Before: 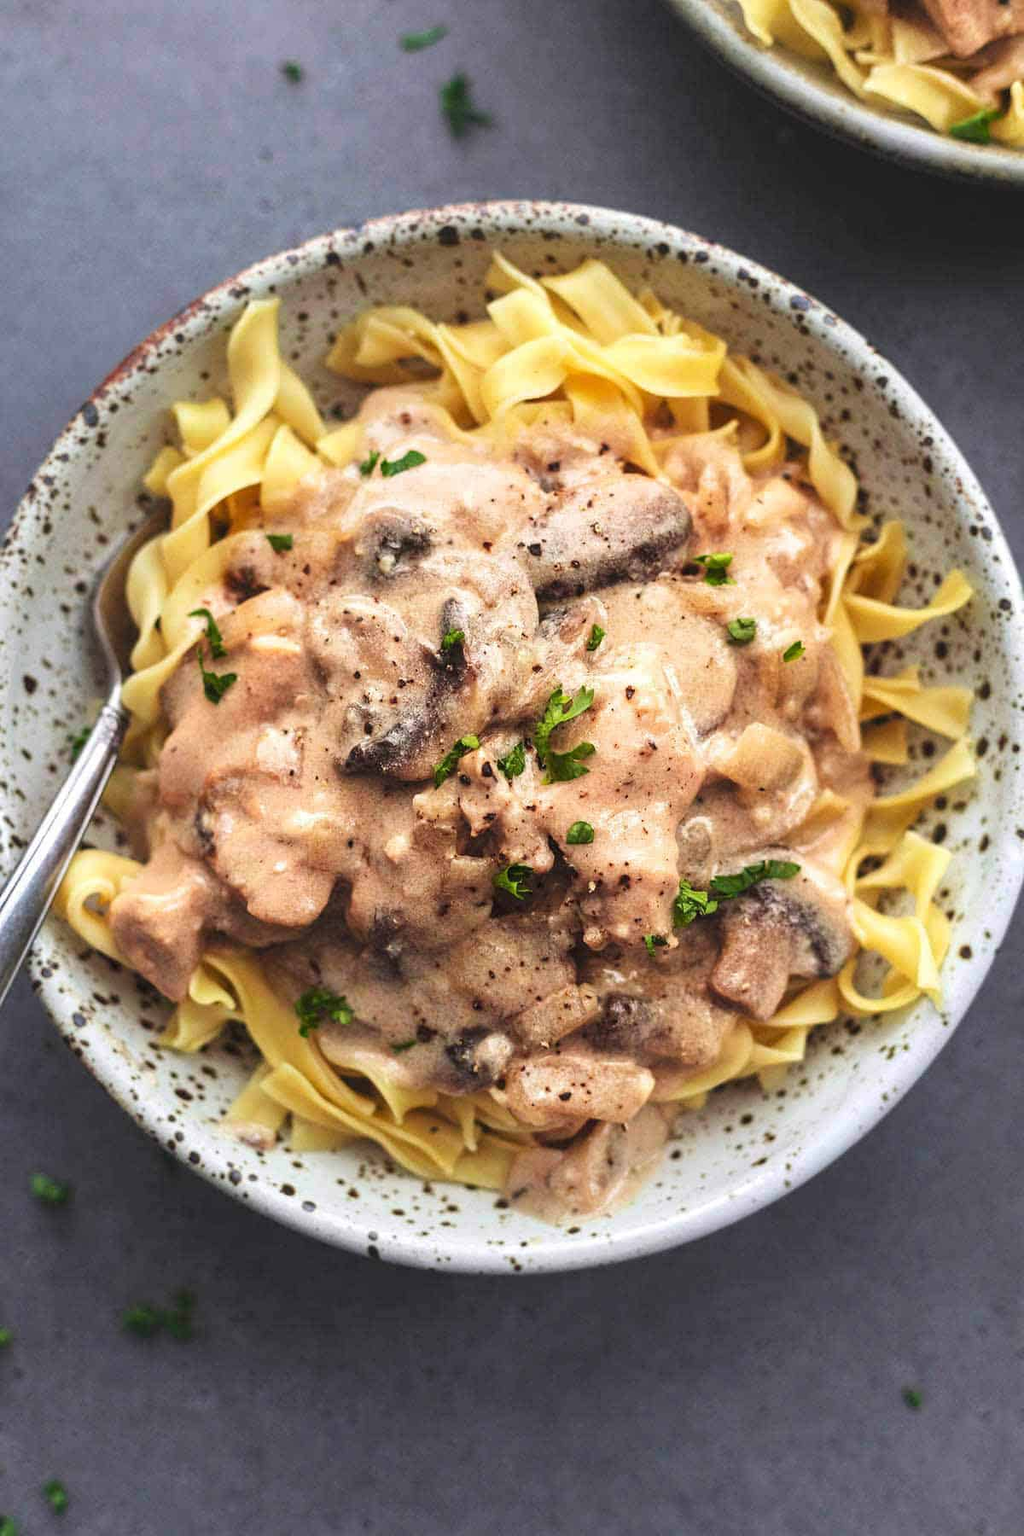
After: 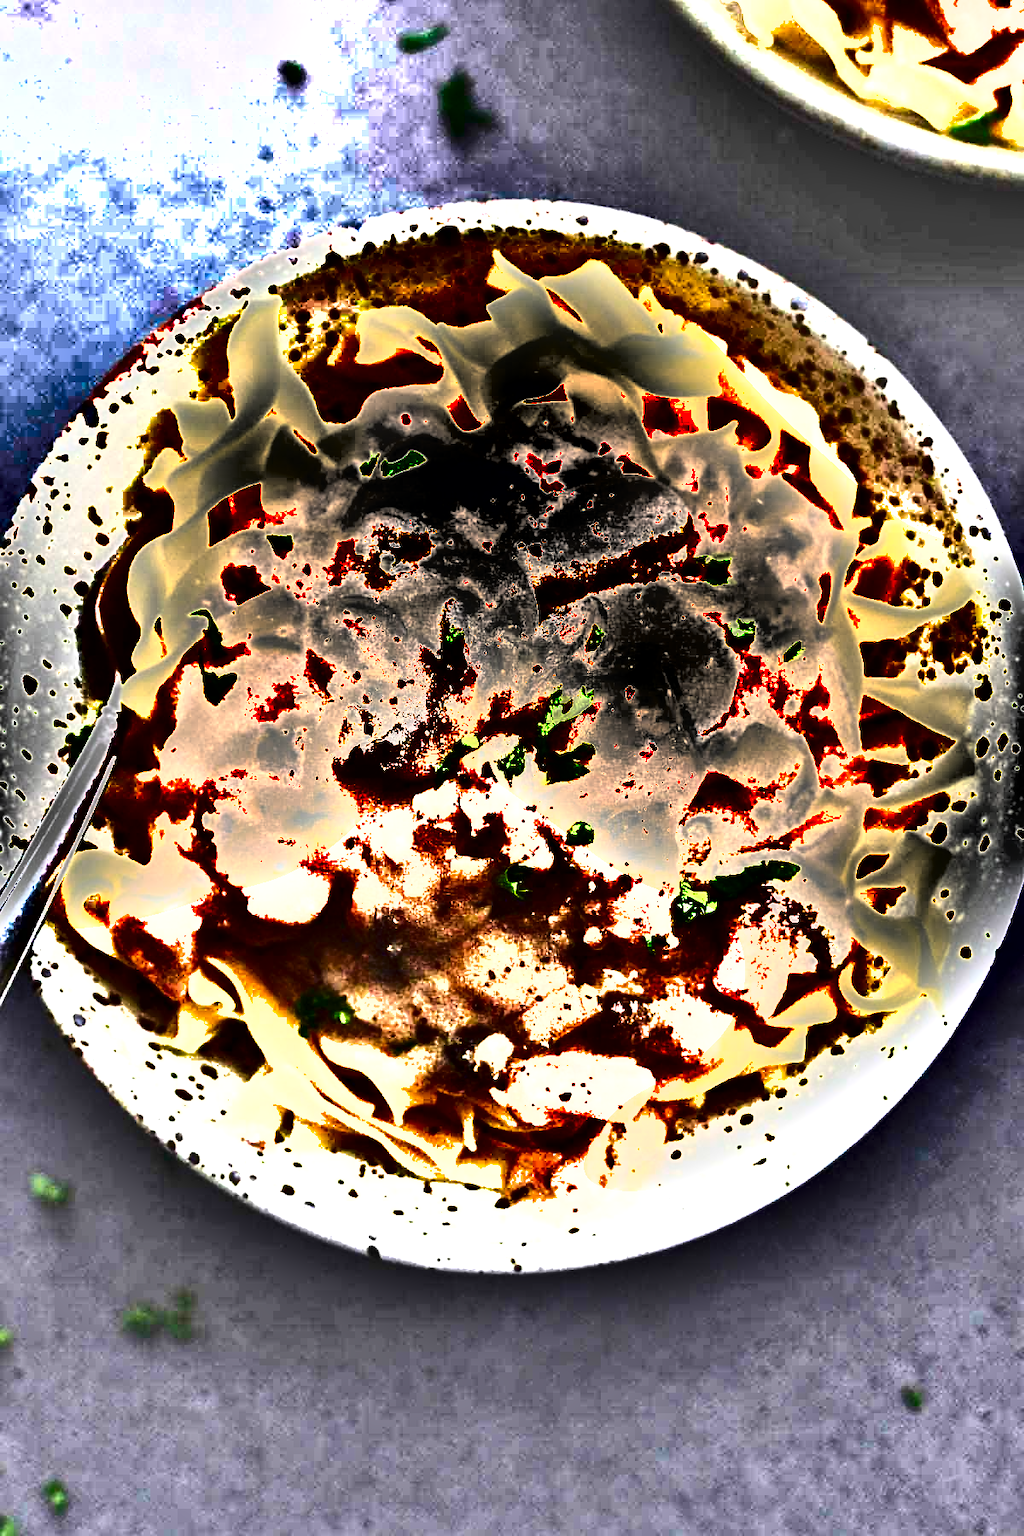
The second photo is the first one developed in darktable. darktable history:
shadows and highlights: shadows 20.83, highlights -80.92, soften with gaussian
local contrast: mode bilateral grid, contrast 20, coarseness 50, detail 171%, midtone range 0.2
exposure: black level correction 0, exposure 1.923 EV, compensate highlight preservation false
